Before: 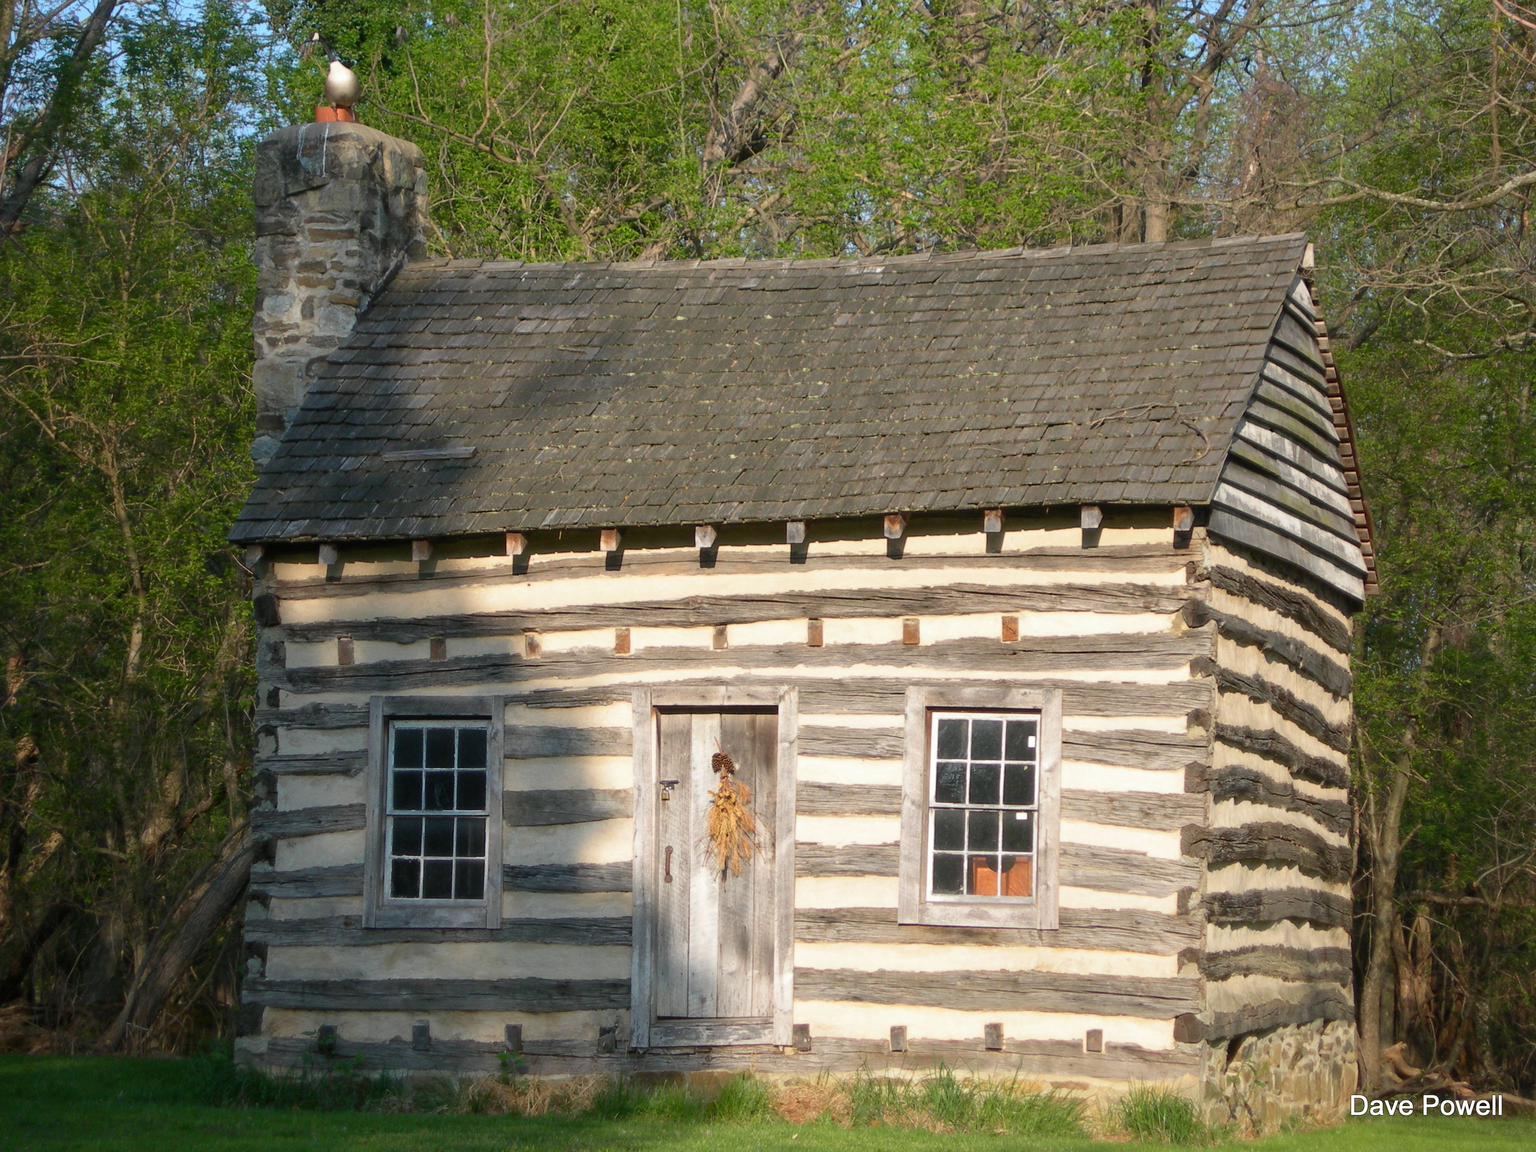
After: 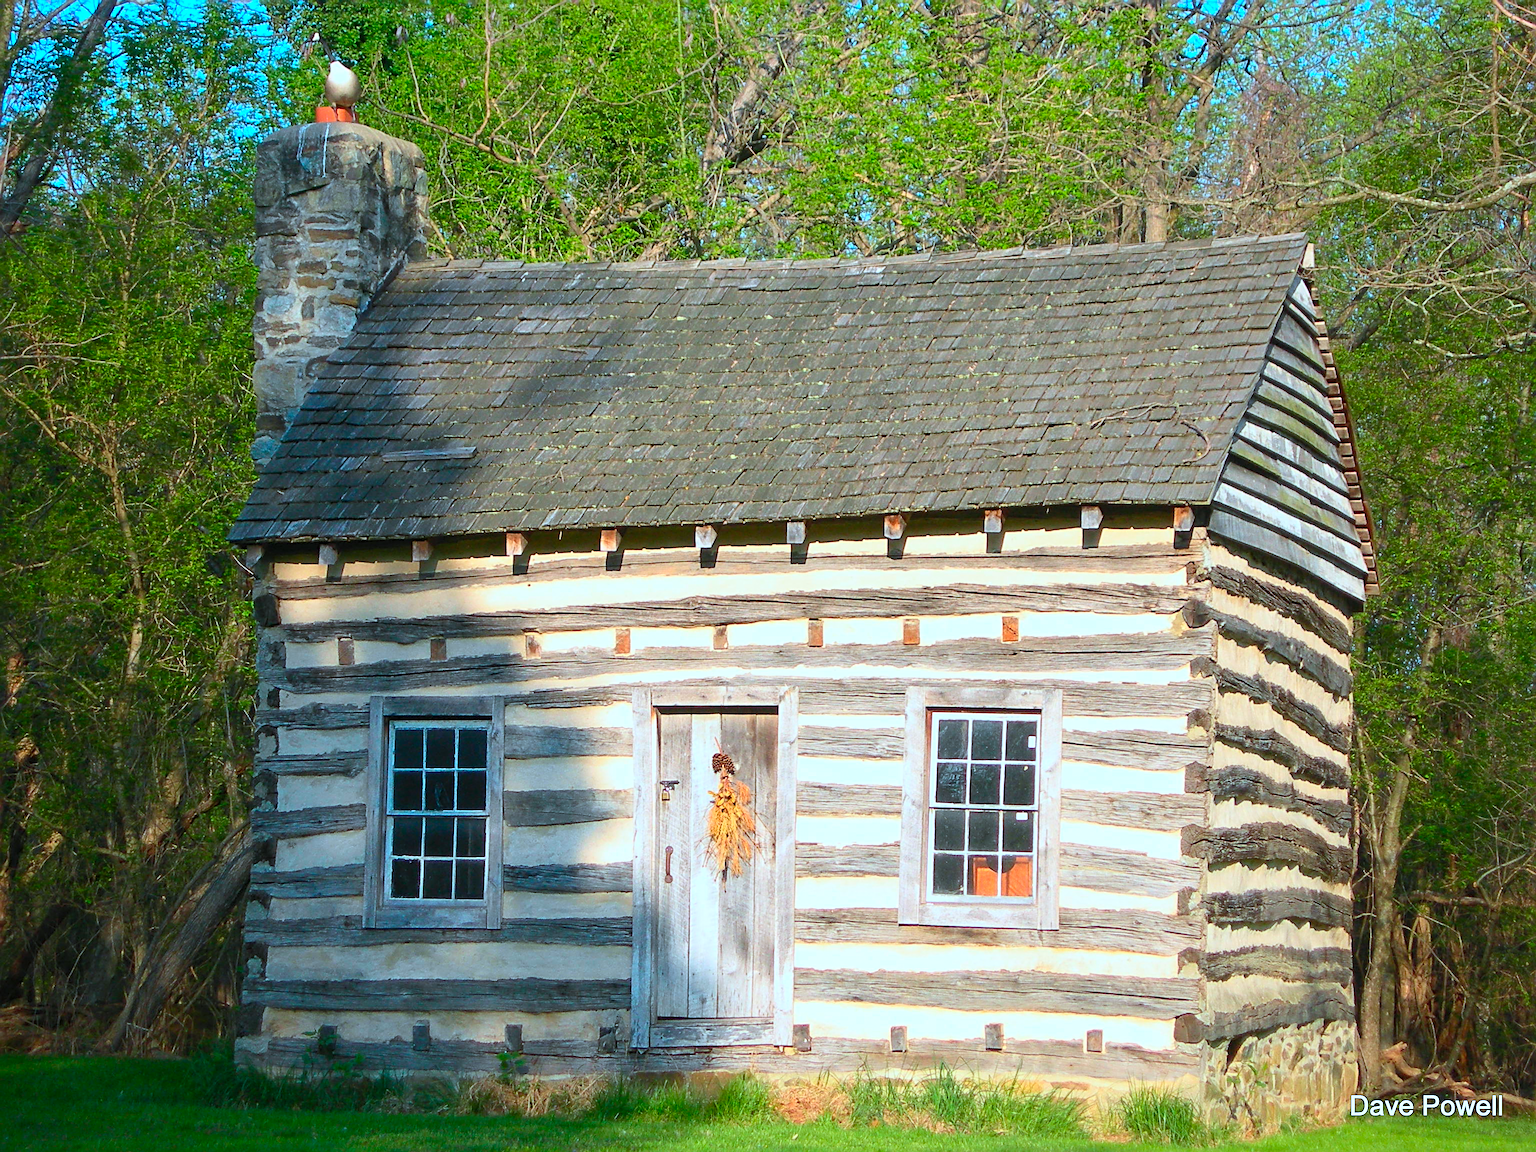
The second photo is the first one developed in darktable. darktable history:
contrast brightness saturation: contrast 0.204, brightness 0.202, saturation 0.782
sharpen: radius 3.003, amount 0.774
color correction: highlights a* -9.14, highlights b* -22.44
